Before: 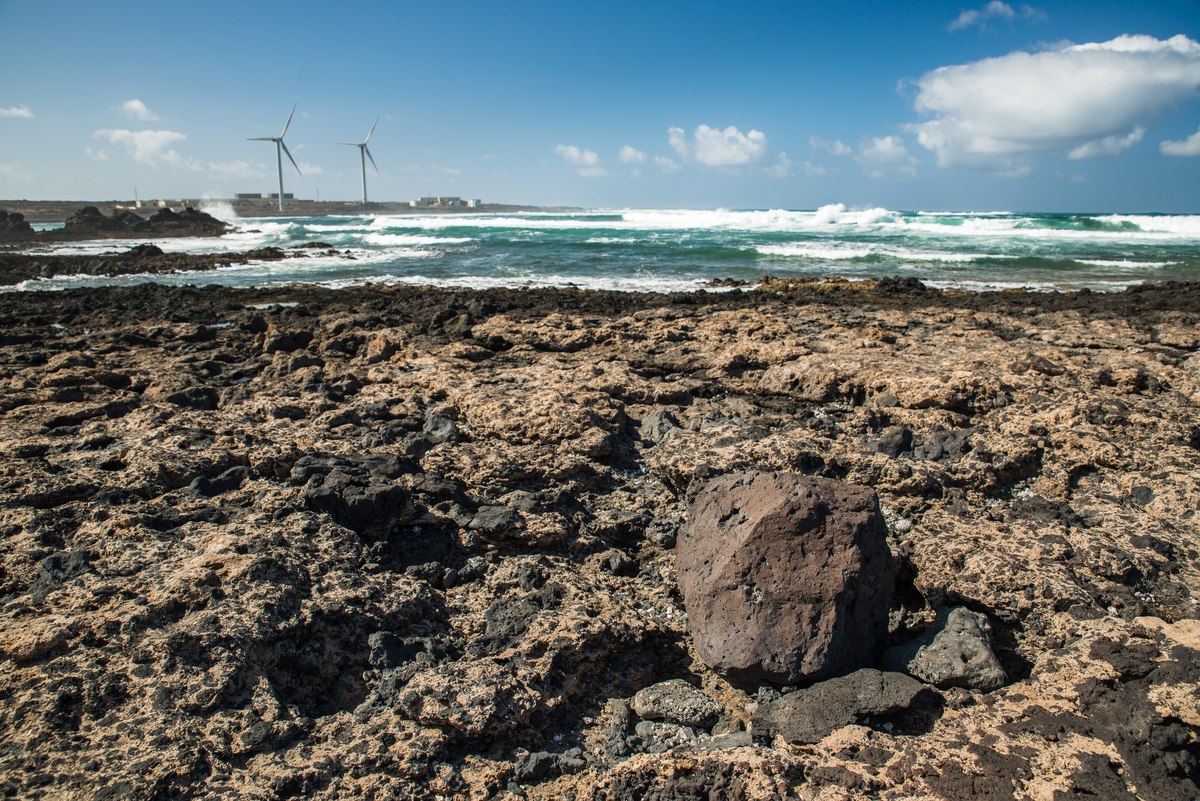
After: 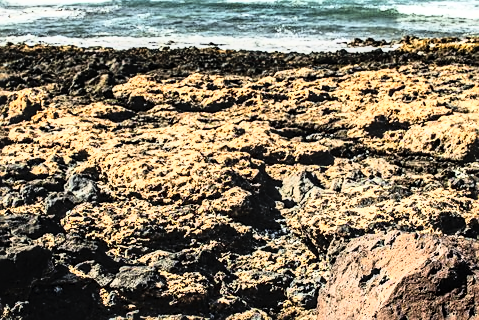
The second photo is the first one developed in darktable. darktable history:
rgb curve: curves: ch0 [(0, 0) (0.21, 0.15) (0.24, 0.21) (0.5, 0.75) (0.75, 0.96) (0.89, 0.99) (1, 1)]; ch1 [(0, 0.02) (0.21, 0.13) (0.25, 0.2) (0.5, 0.67) (0.75, 0.9) (0.89, 0.97) (1, 1)]; ch2 [(0, 0.02) (0.21, 0.13) (0.25, 0.2) (0.5, 0.67) (0.75, 0.9) (0.89, 0.97) (1, 1)], compensate middle gray true
sharpen: on, module defaults
exposure: compensate highlight preservation false
color zones: curves: ch0 [(0, 0.511) (0.143, 0.531) (0.286, 0.56) (0.429, 0.5) (0.571, 0.5) (0.714, 0.5) (0.857, 0.5) (1, 0.5)]; ch1 [(0, 0.525) (0.143, 0.705) (0.286, 0.715) (0.429, 0.35) (0.571, 0.35) (0.714, 0.35) (0.857, 0.4) (1, 0.4)]; ch2 [(0, 0.572) (0.143, 0.512) (0.286, 0.473) (0.429, 0.45) (0.571, 0.5) (0.714, 0.5) (0.857, 0.518) (1, 0.518)]
crop: left 30%, top 30%, right 30%, bottom 30%
local contrast: on, module defaults
